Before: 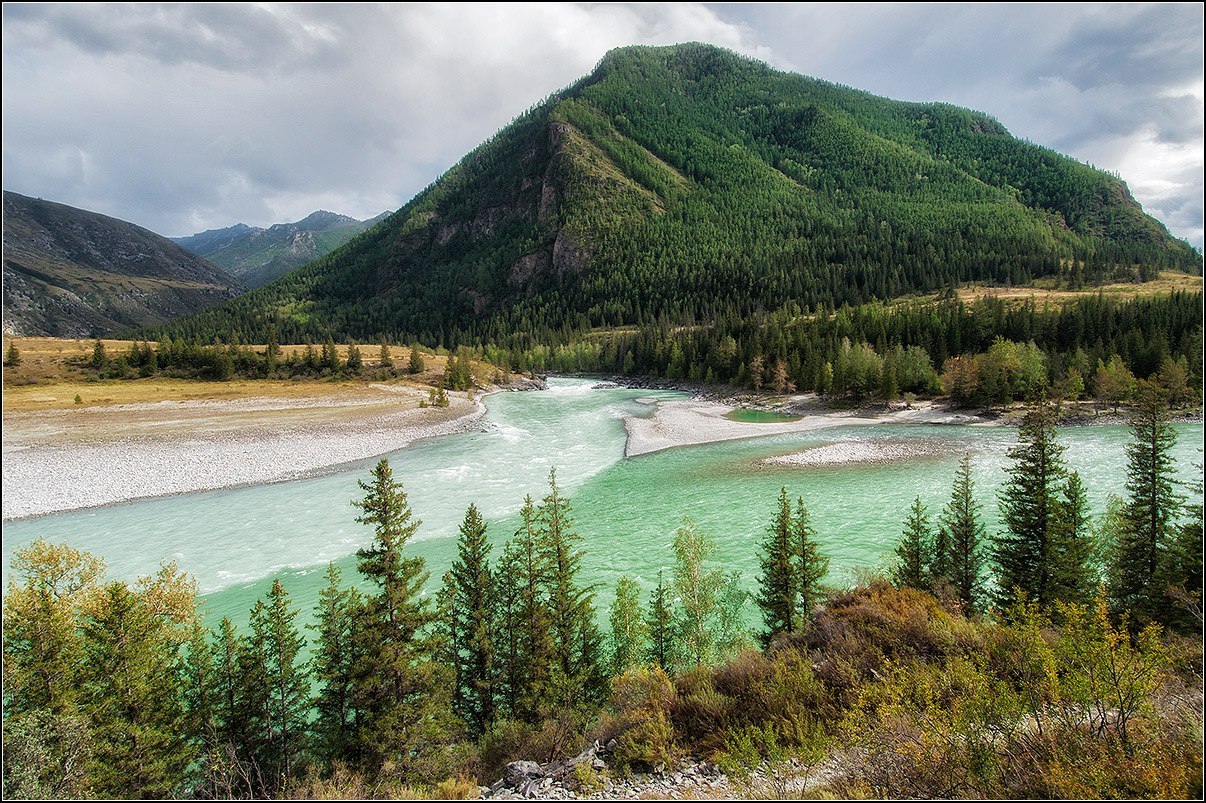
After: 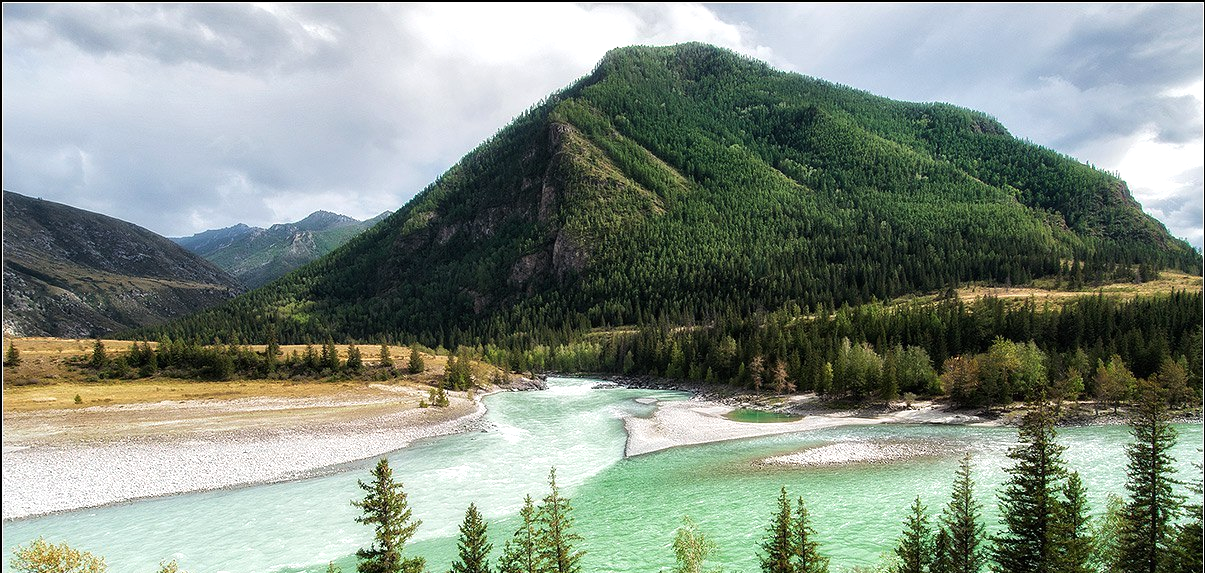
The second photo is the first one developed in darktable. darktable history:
crop: bottom 28.576%
tone equalizer: -8 EV -0.417 EV, -7 EV -0.389 EV, -6 EV -0.333 EV, -5 EV -0.222 EV, -3 EV 0.222 EV, -2 EV 0.333 EV, -1 EV 0.389 EV, +0 EV 0.417 EV, edges refinement/feathering 500, mask exposure compensation -1.57 EV, preserve details no
